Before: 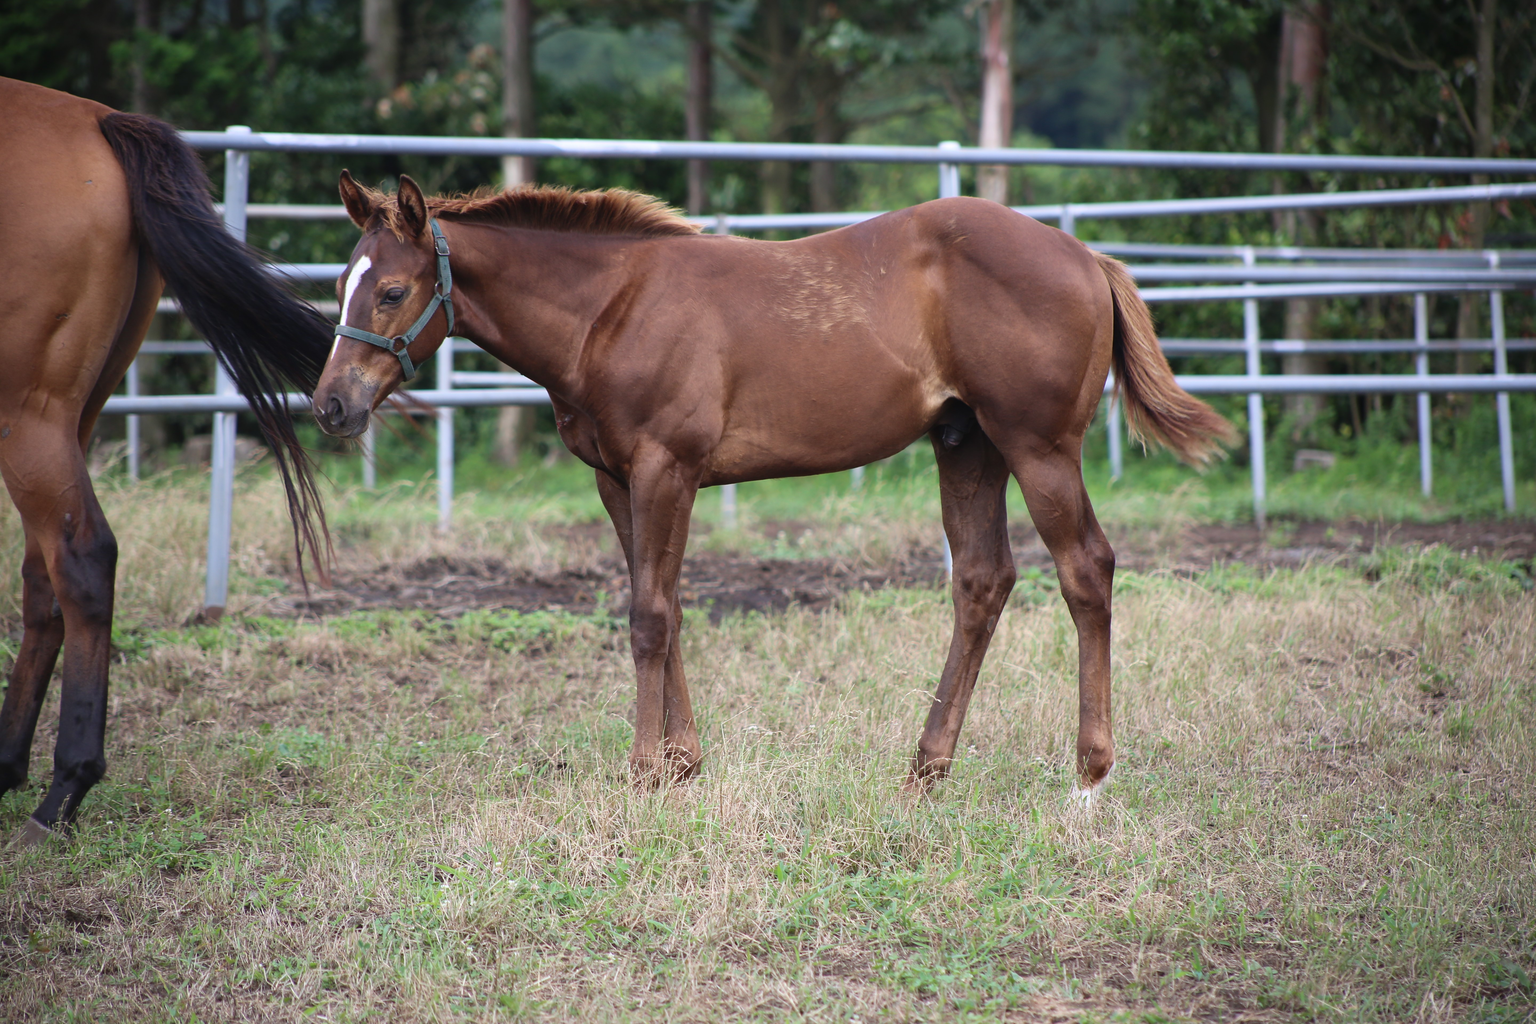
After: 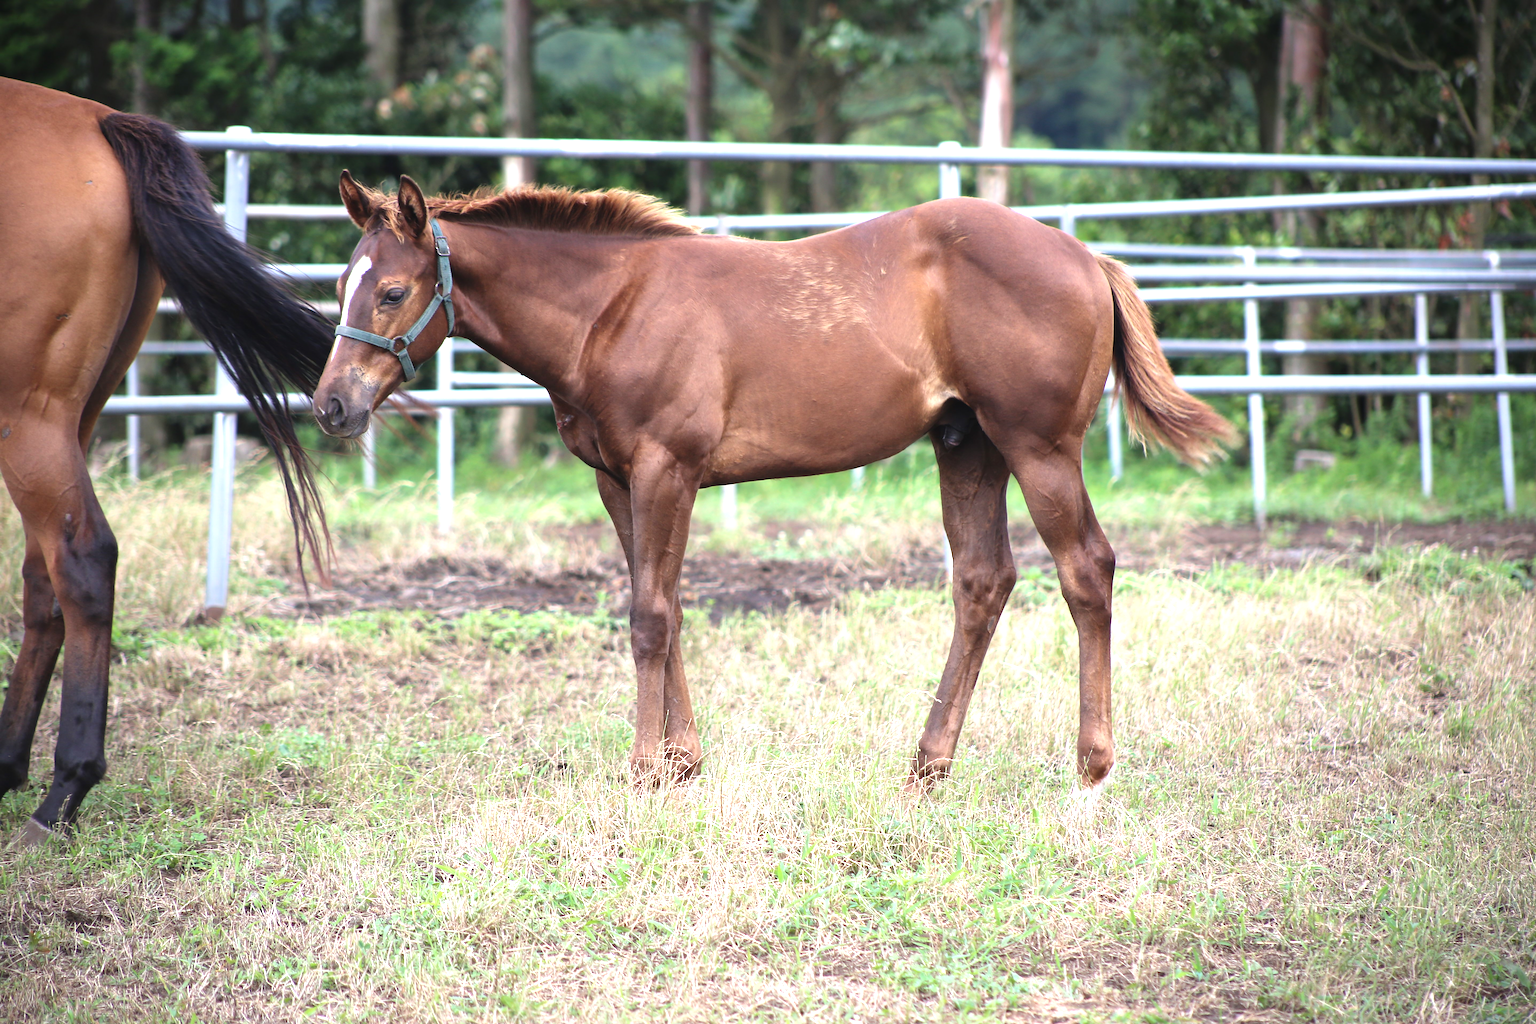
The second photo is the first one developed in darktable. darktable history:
exposure: black level correction 0, exposure 0.695 EV, compensate exposure bias true, compensate highlight preservation false
tone equalizer: -8 EV -0.42 EV, -7 EV -0.382 EV, -6 EV -0.328 EV, -5 EV -0.185 EV, -3 EV 0.257 EV, -2 EV 0.331 EV, -1 EV 0.386 EV, +0 EV 0.394 EV
